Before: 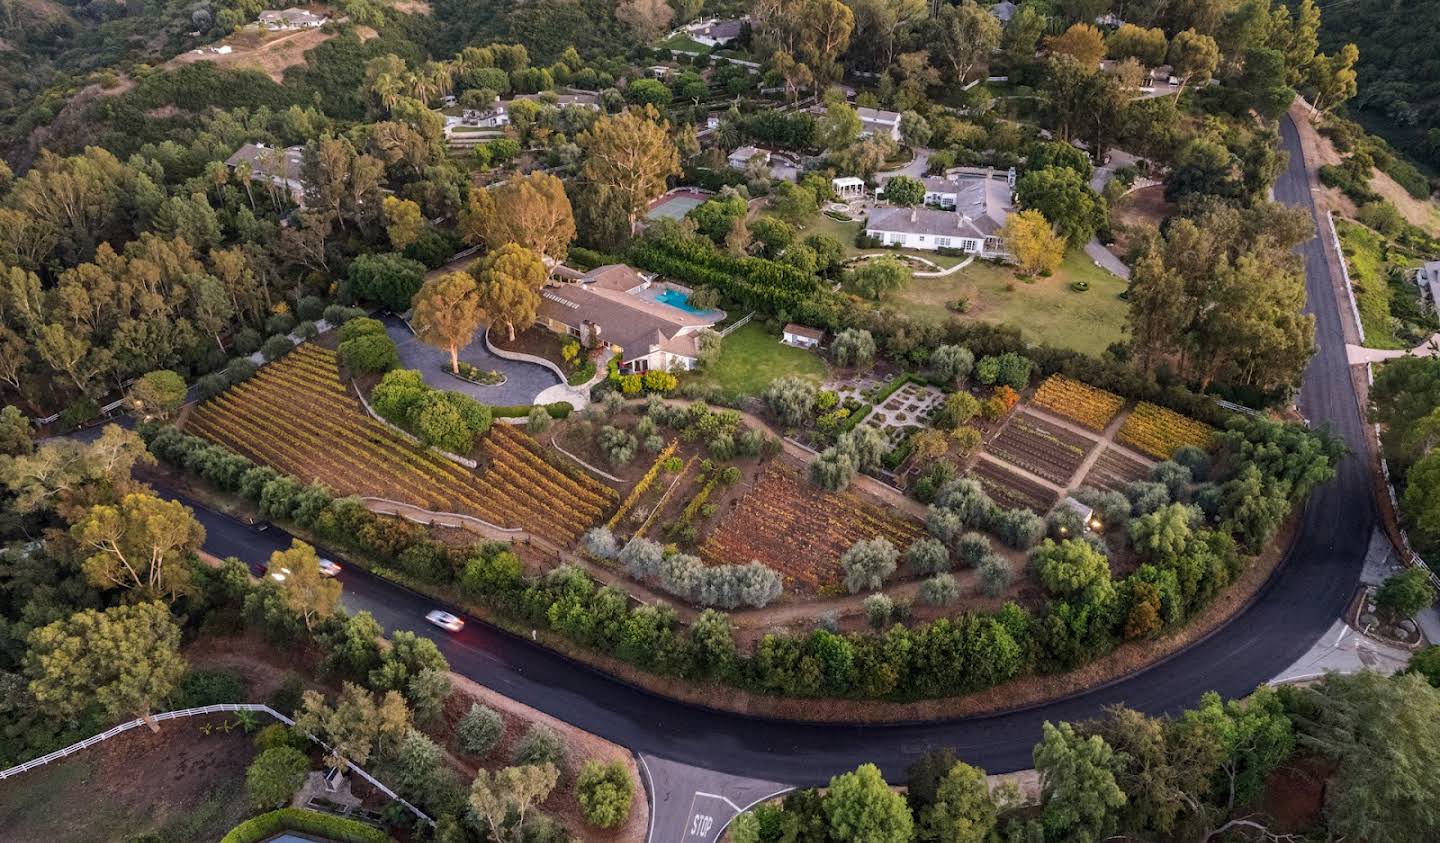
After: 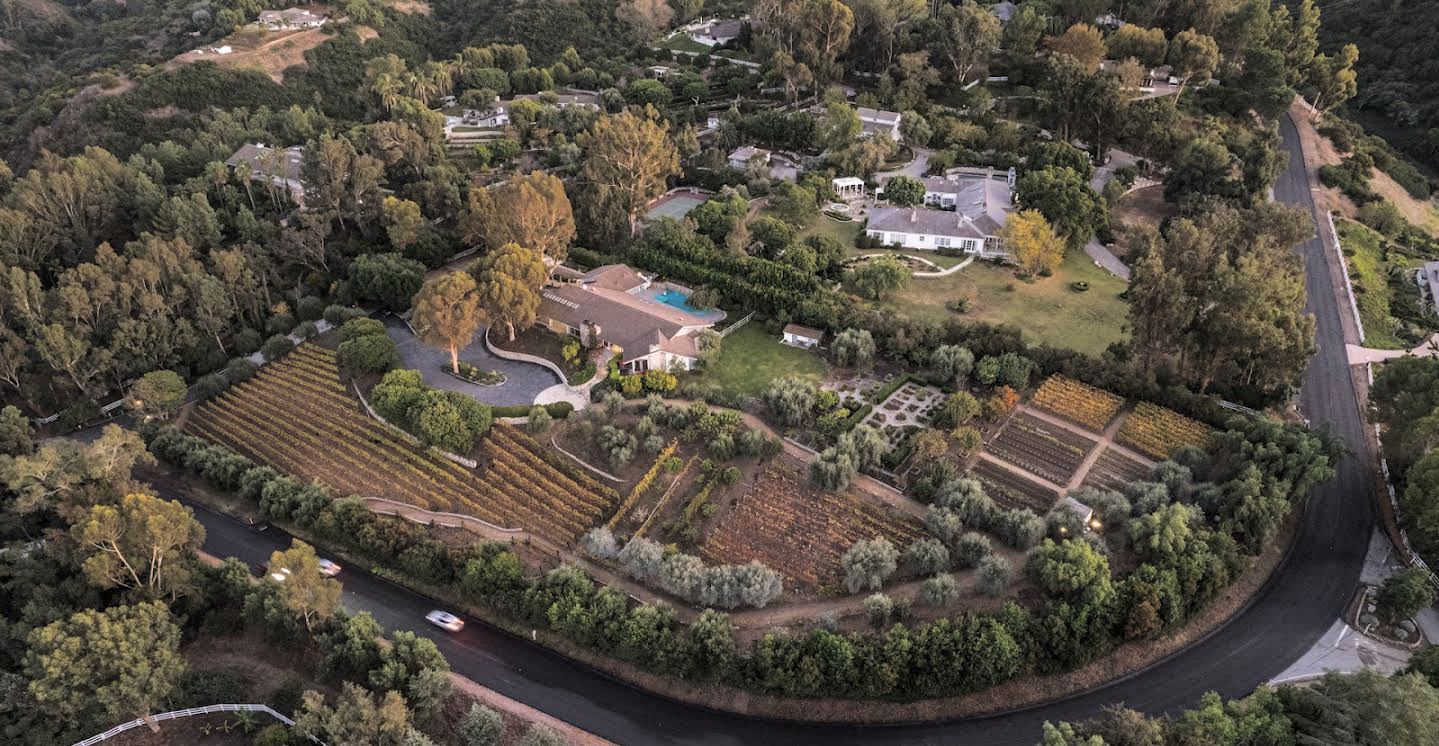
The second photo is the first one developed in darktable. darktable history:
crop and rotate: top 0%, bottom 11.49%
split-toning: shadows › hue 36°, shadows › saturation 0.05, highlights › hue 10.8°, highlights › saturation 0.15, compress 40%
